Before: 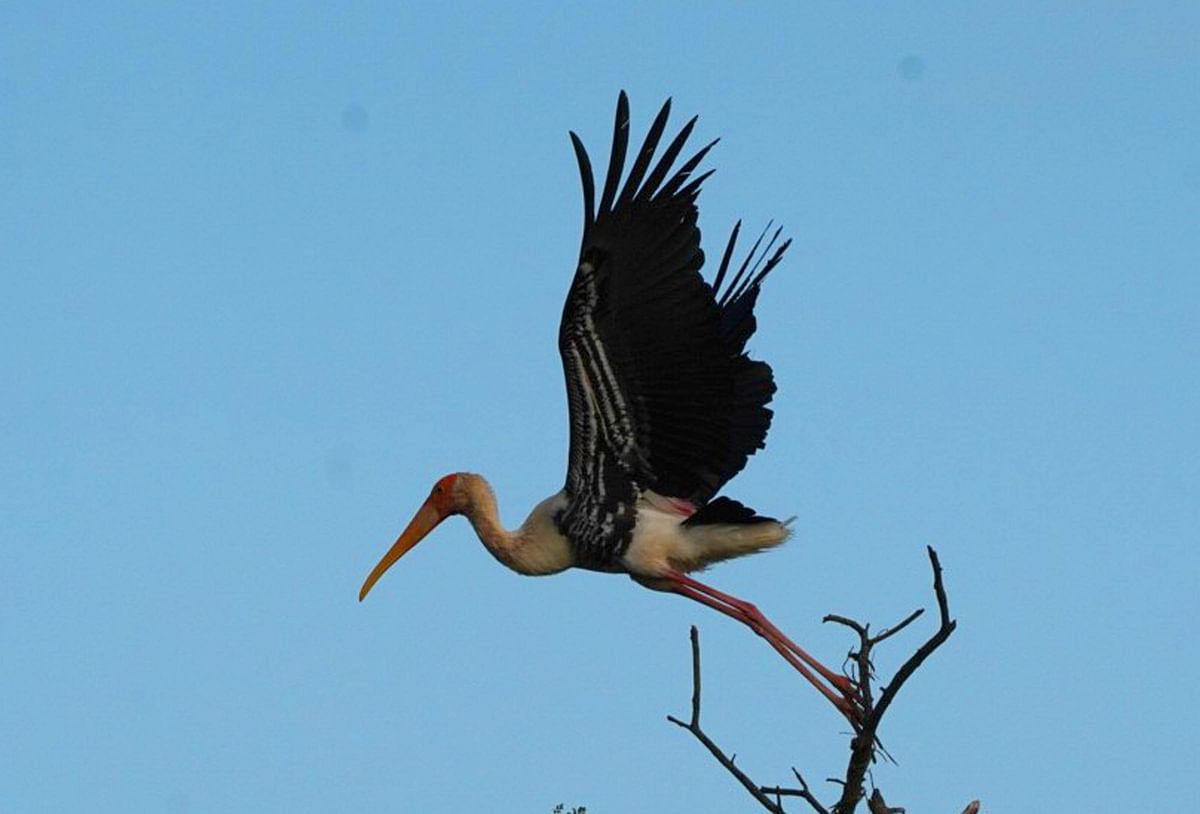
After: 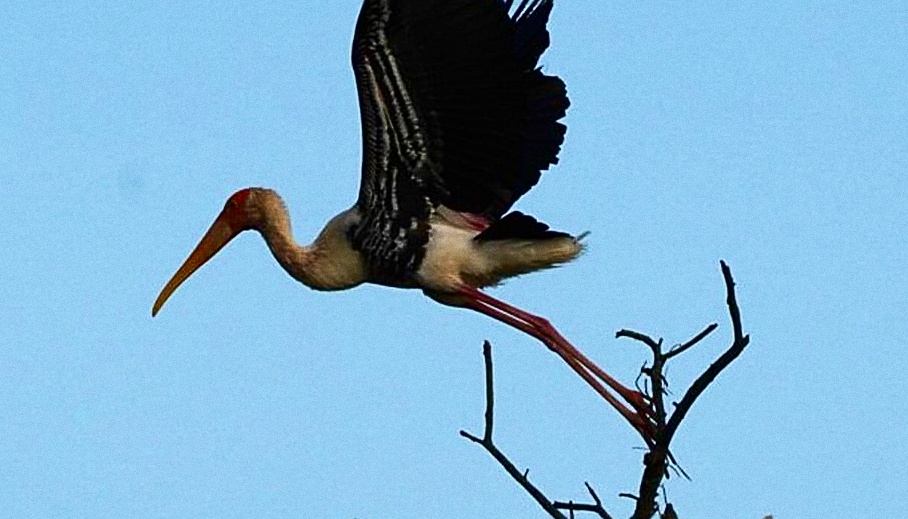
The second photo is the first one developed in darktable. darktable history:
crop and rotate: left 17.299%, top 35.115%, right 7.015%, bottom 1.024%
exposure: compensate highlight preservation false
sharpen: on, module defaults
contrast brightness saturation: contrast 0.28
grain: coarseness 0.09 ISO
velvia: on, module defaults
